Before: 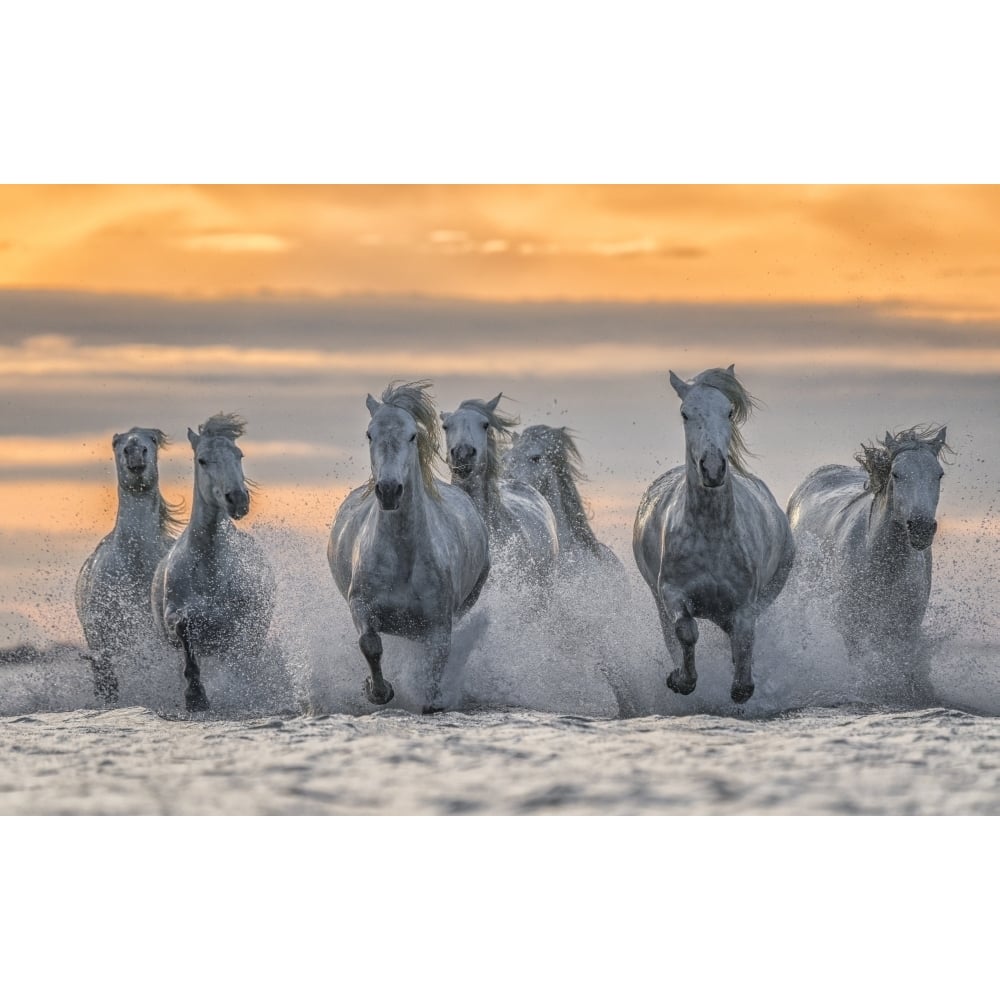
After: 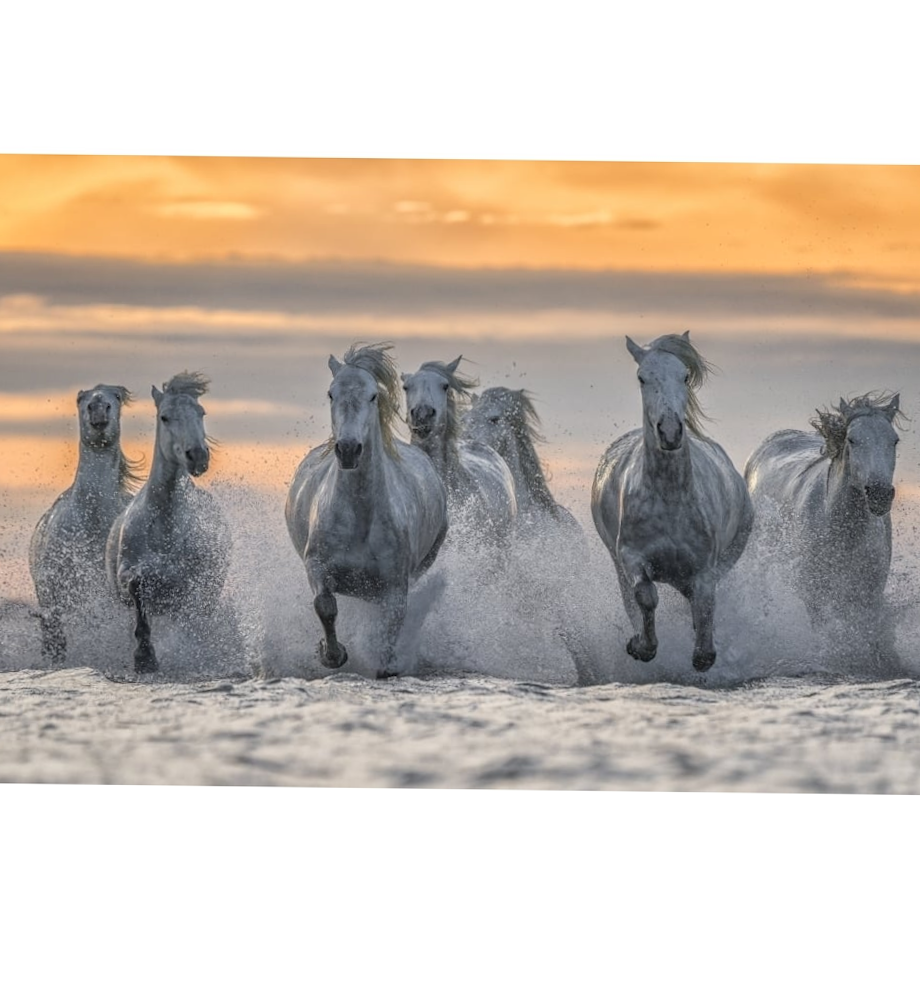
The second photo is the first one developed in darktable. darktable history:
crop and rotate: angle -0.5°
tone equalizer: on, module defaults
rotate and perspective: rotation 0.215°, lens shift (vertical) -0.139, crop left 0.069, crop right 0.939, crop top 0.002, crop bottom 0.996
